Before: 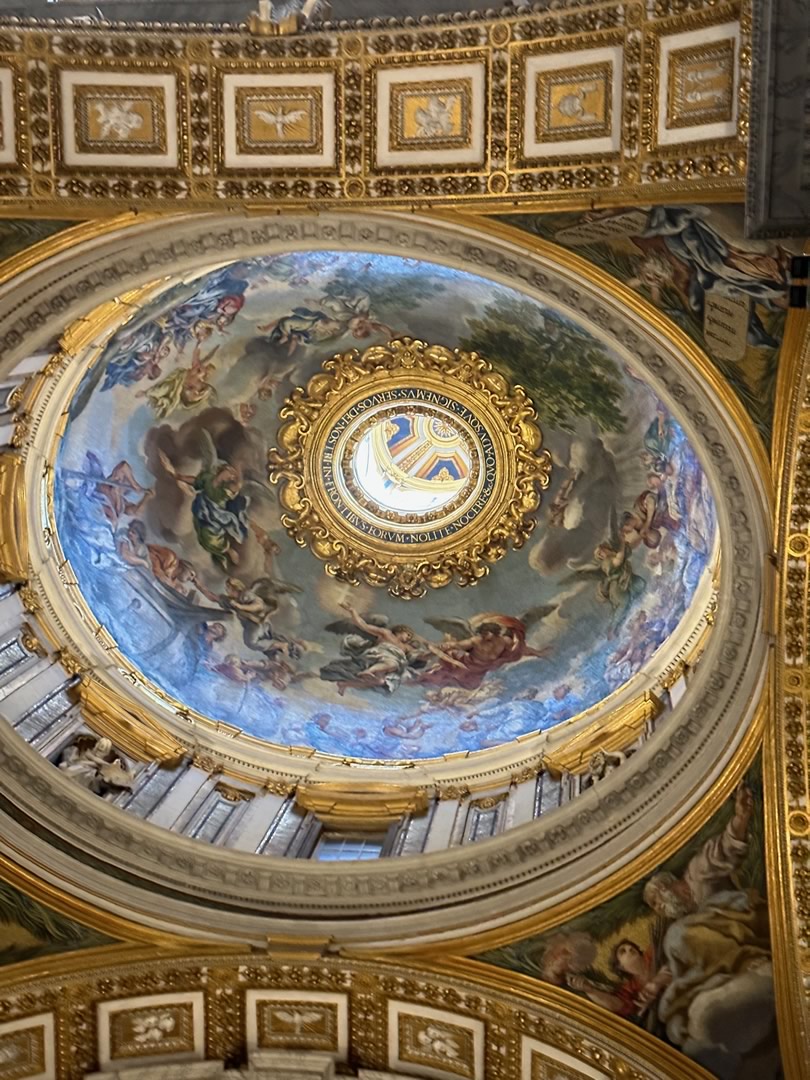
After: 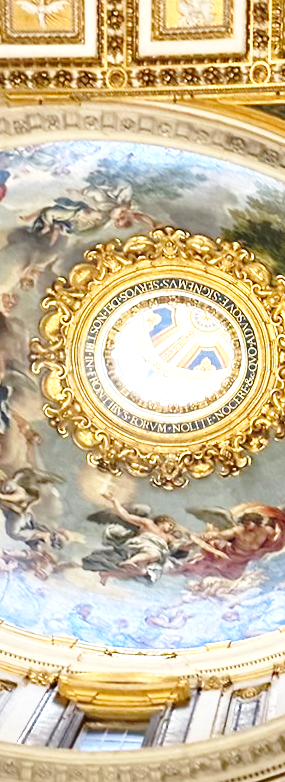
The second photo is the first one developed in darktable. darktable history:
base curve: curves: ch0 [(0, 0) (0.028, 0.03) (0.121, 0.232) (0.46, 0.748) (0.859, 0.968) (1, 1)], preserve colors none
crop and rotate: left 29.476%, top 10.214%, right 35.32%, bottom 17.333%
exposure: exposure 0.64 EV, compensate highlight preservation false
local contrast: mode bilateral grid, contrast 20, coarseness 50, detail 120%, midtone range 0.2
white balance: emerald 1
